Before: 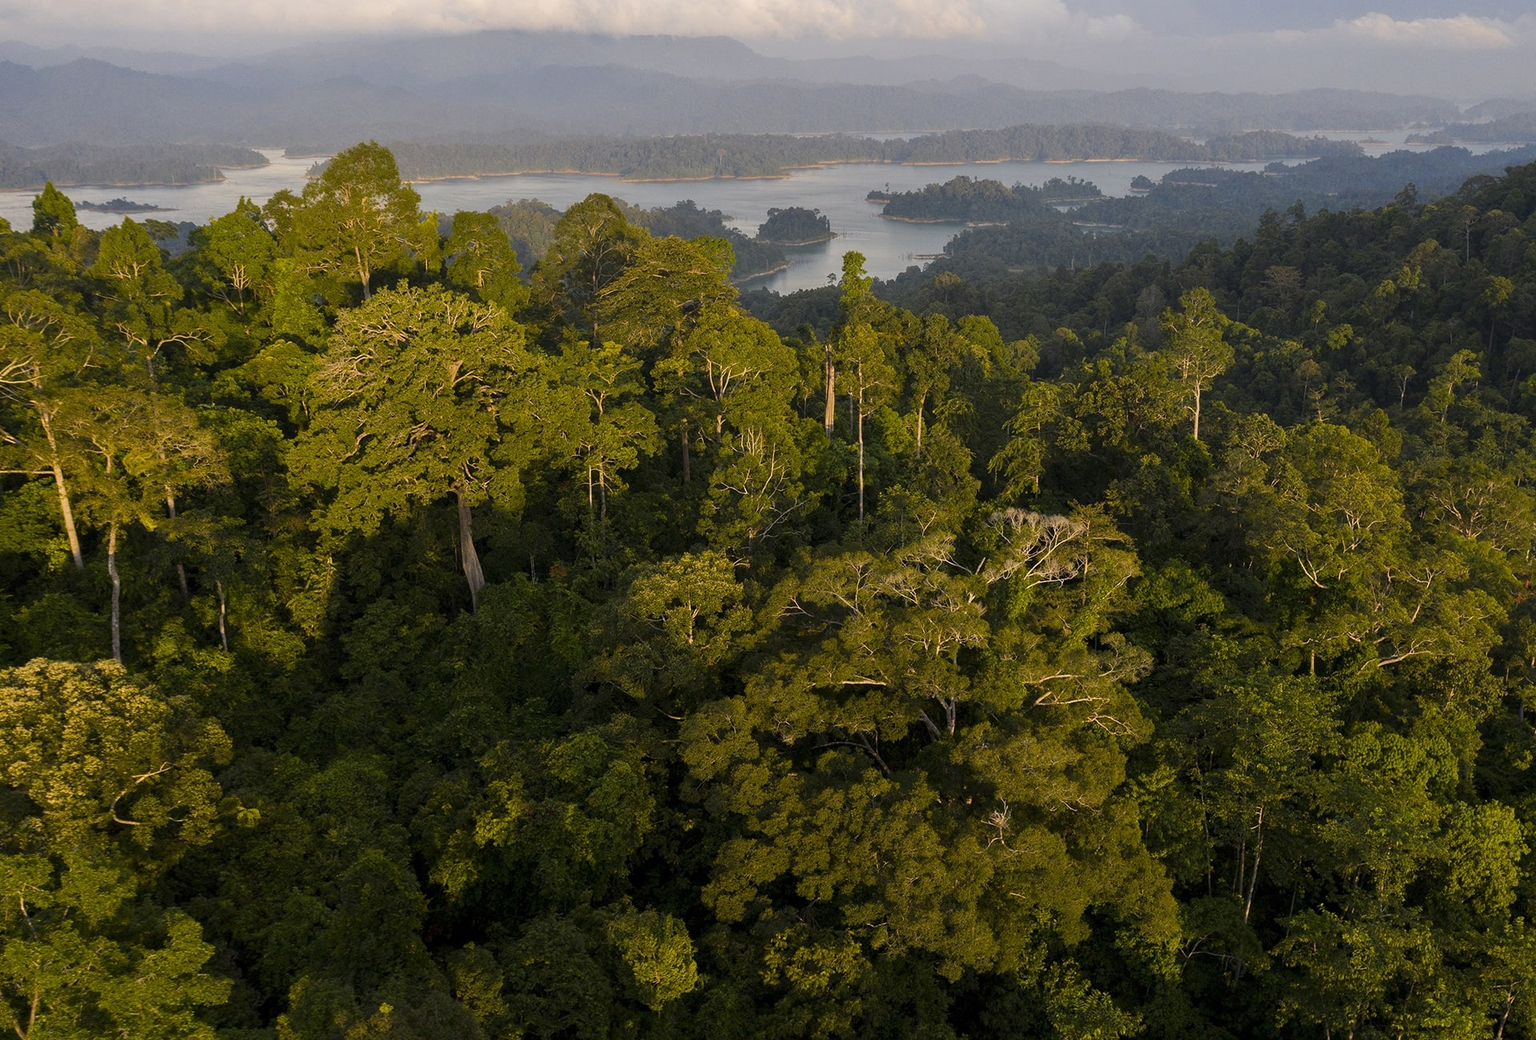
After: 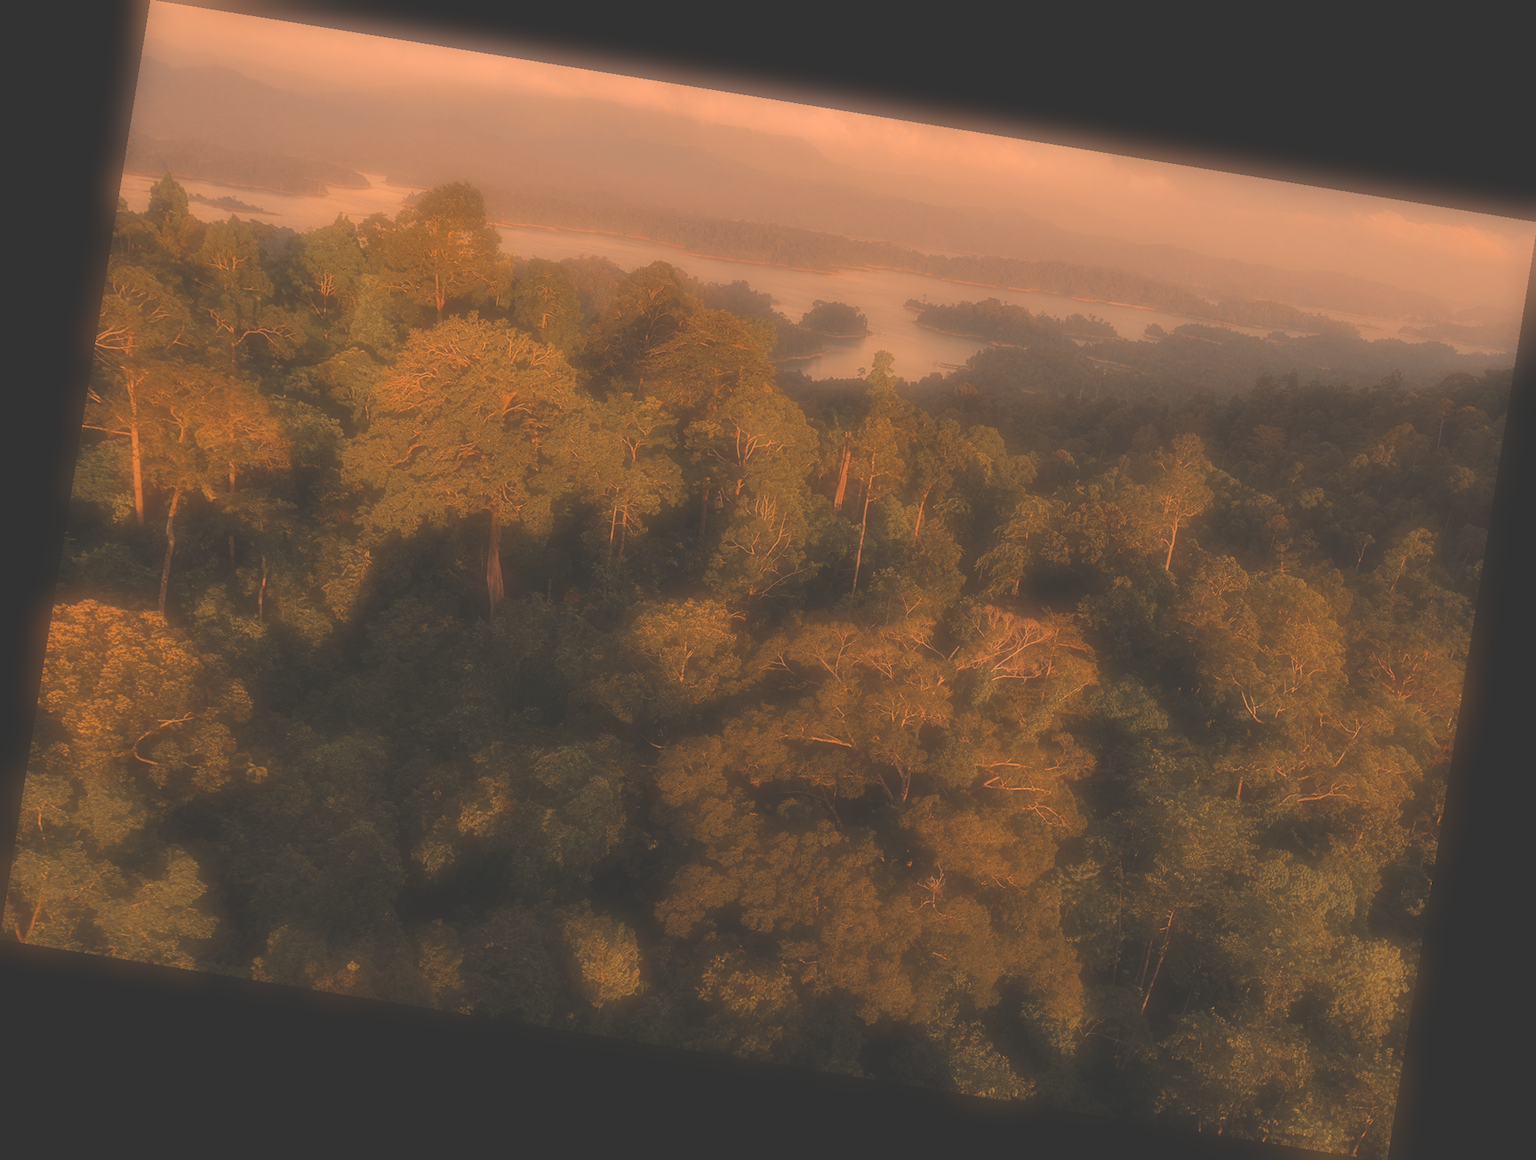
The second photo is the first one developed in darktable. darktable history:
white balance: red 1.467, blue 0.684
color zones: curves: ch0 [(0, 0.5) (0.125, 0.4) (0.25, 0.5) (0.375, 0.4) (0.5, 0.4) (0.625, 0.35) (0.75, 0.35) (0.875, 0.5)]; ch1 [(0, 0.35) (0.125, 0.45) (0.25, 0.35) (0.375, 0.35) (0.5, 0.35) (0.625, 0.35) (0.75, 0.45) (0.875, 0.35)]; ch2 [(0, 0.6) (0.125, 0.5) (0.25, 0.5) (0.375, 0.6) (0.5, 0.6) (0.625, 0.5) (0.75, 0.5) (0.875, 0.5)]
soften: on, module defaults
rotate and perspective: rotation 9.12°, automatic cropping off
exposure: black level correction -0.03, compensate highlight preservation false
